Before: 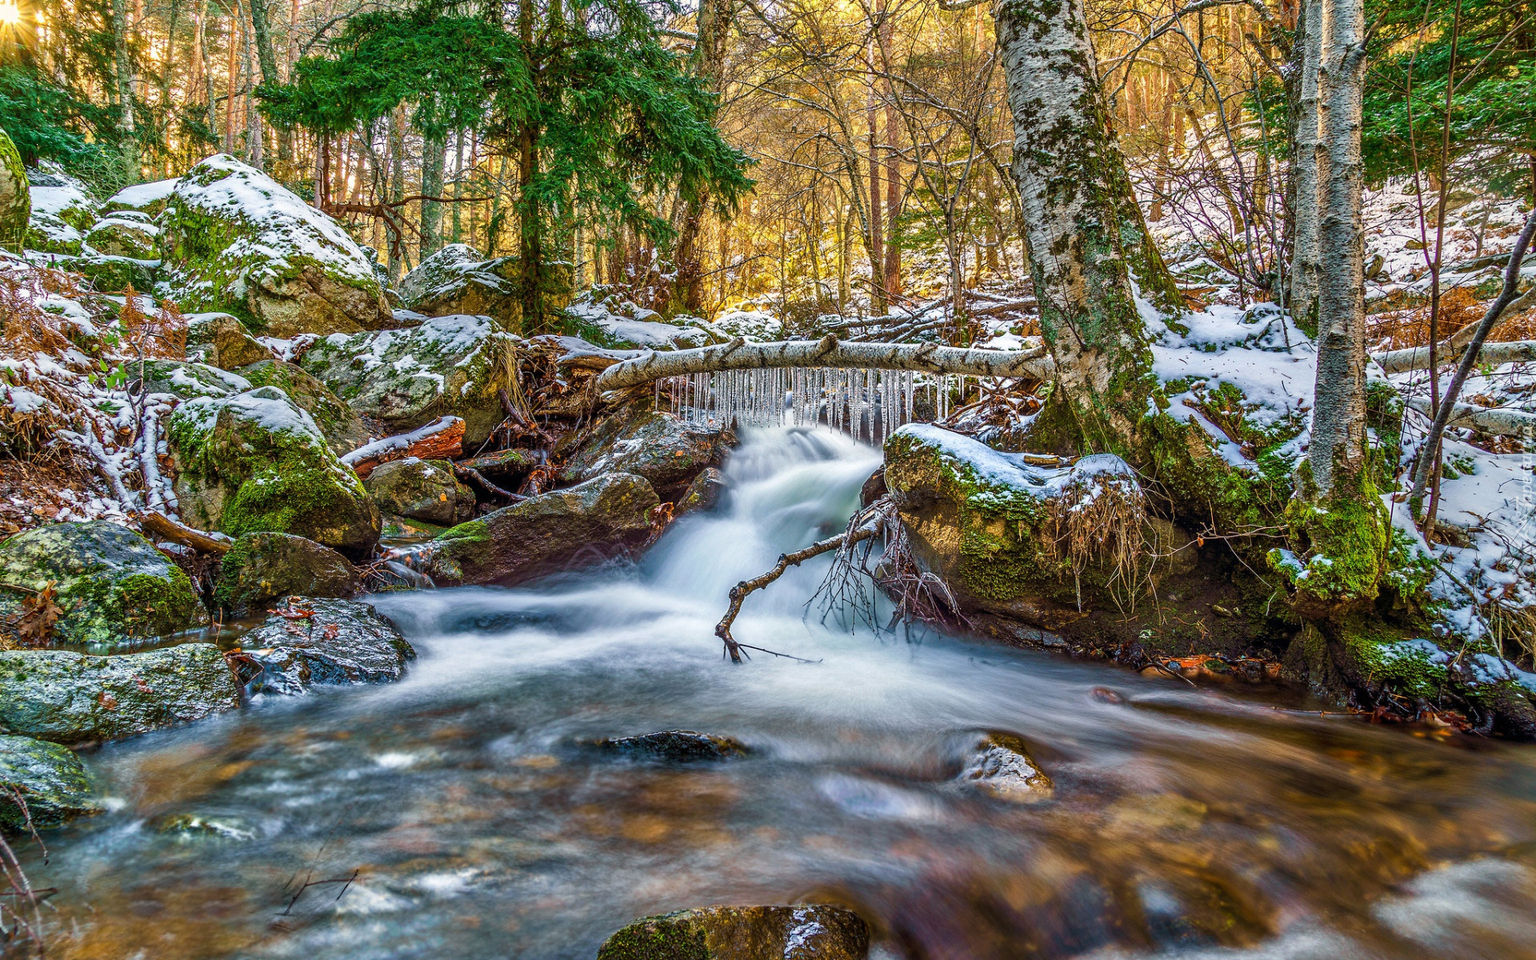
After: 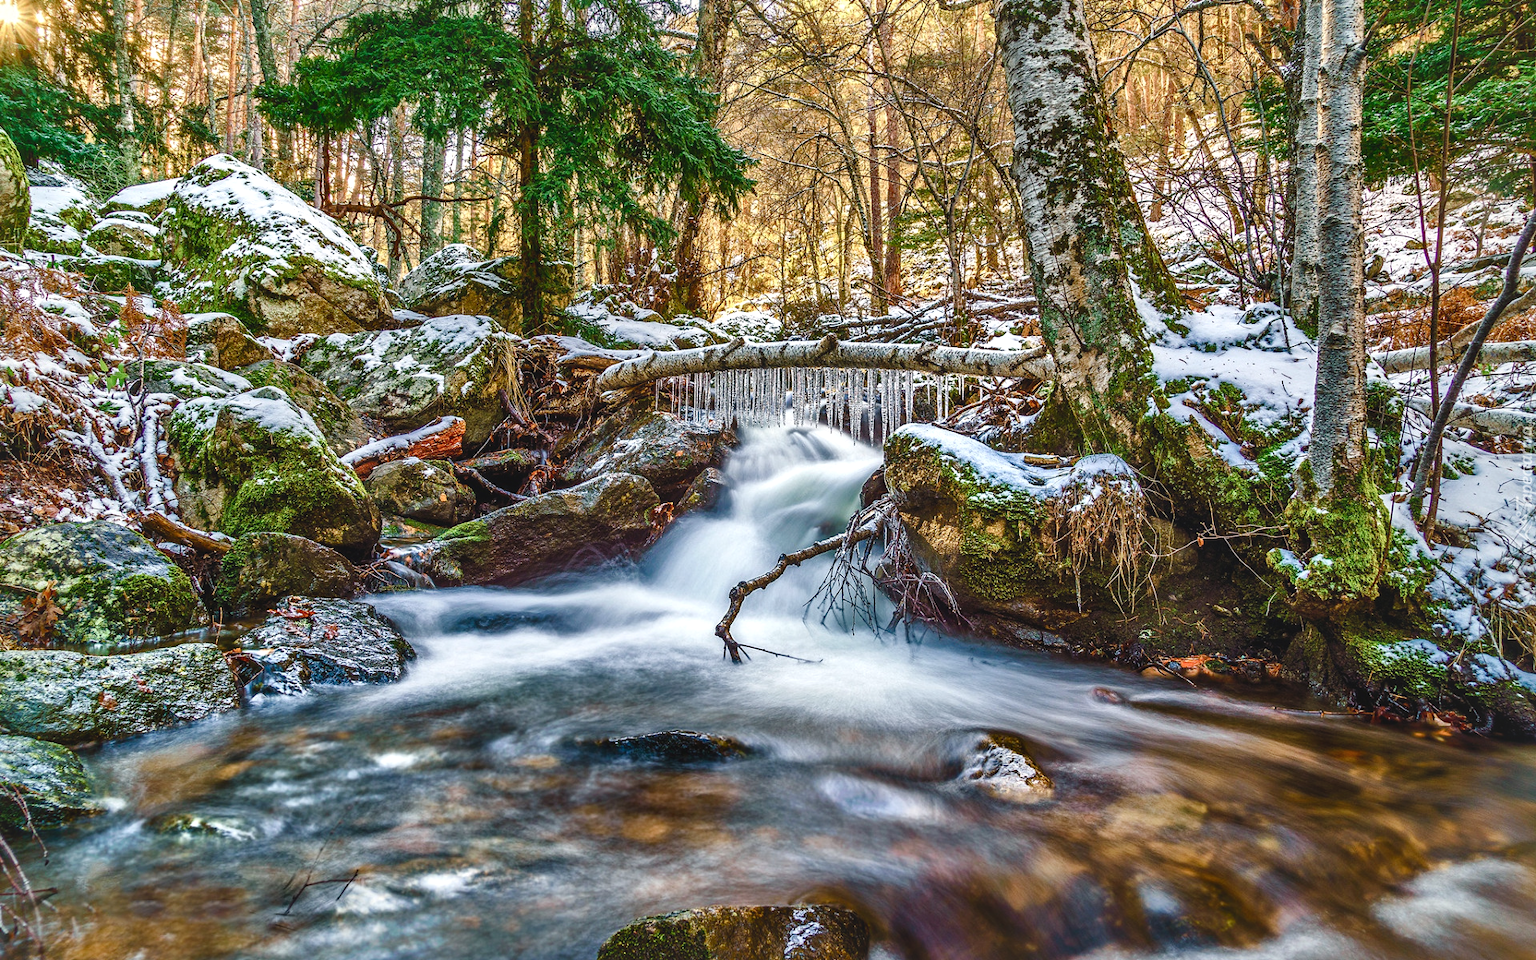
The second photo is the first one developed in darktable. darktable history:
exposure: black level correction -0.016, compensate exposure bias true, compensate highlight preservation false
local contrast: mode bilateral grid, contrast 100, coarseness 100, detail 165%, midtone range 0.2
color balance rgb: perceptual saturation grading › global saturation 20%, perceptual saturation grading › highlights -50.15%, perceptual saturation grading › shadows 30.728%
